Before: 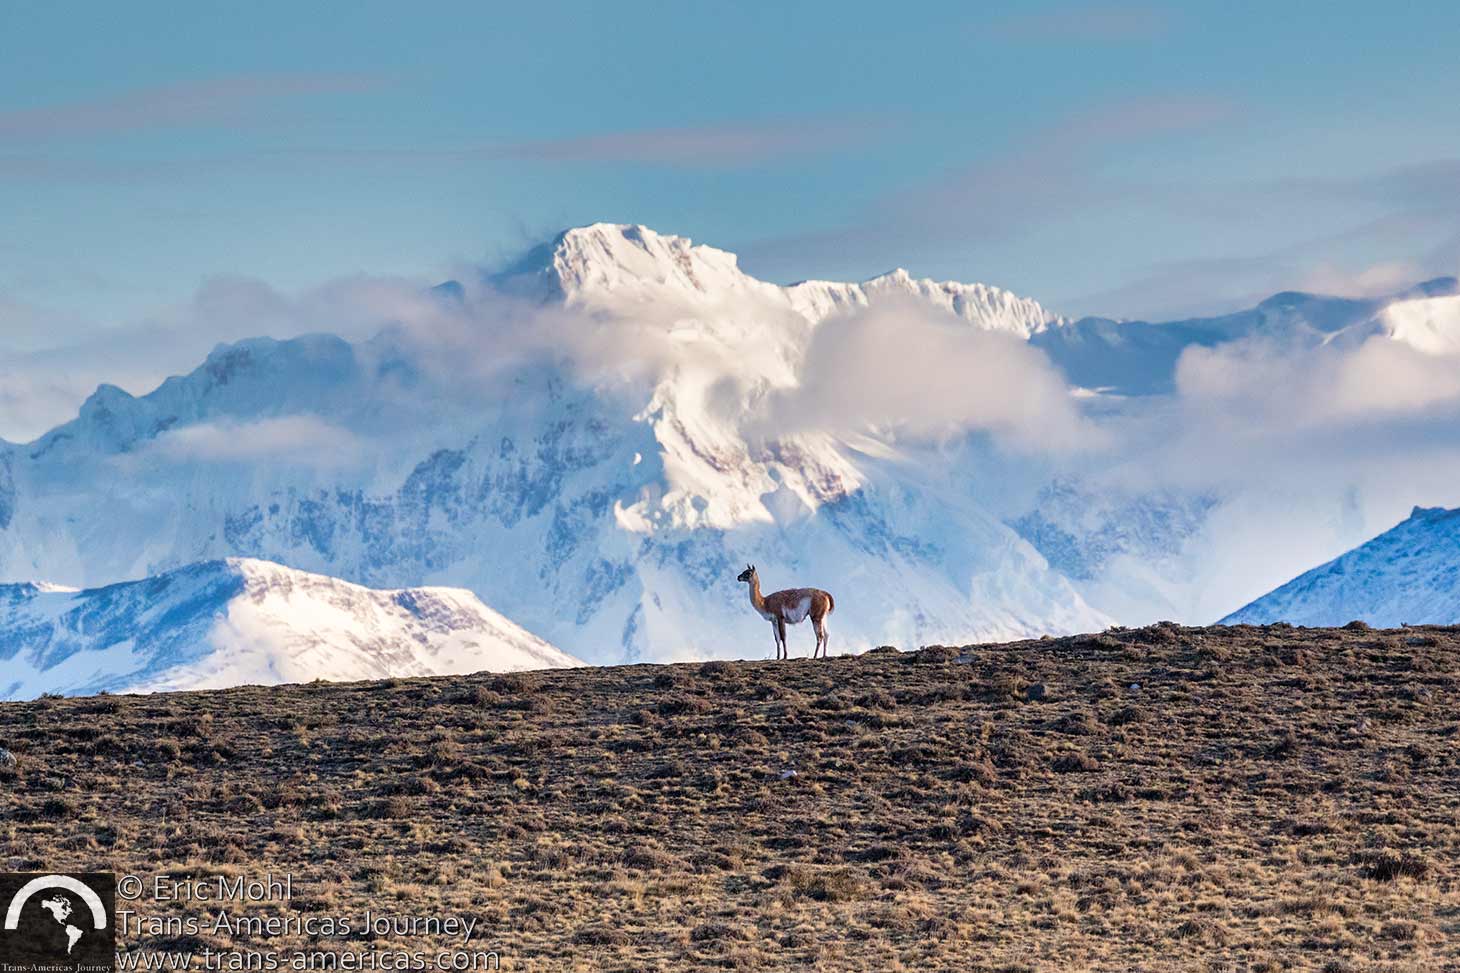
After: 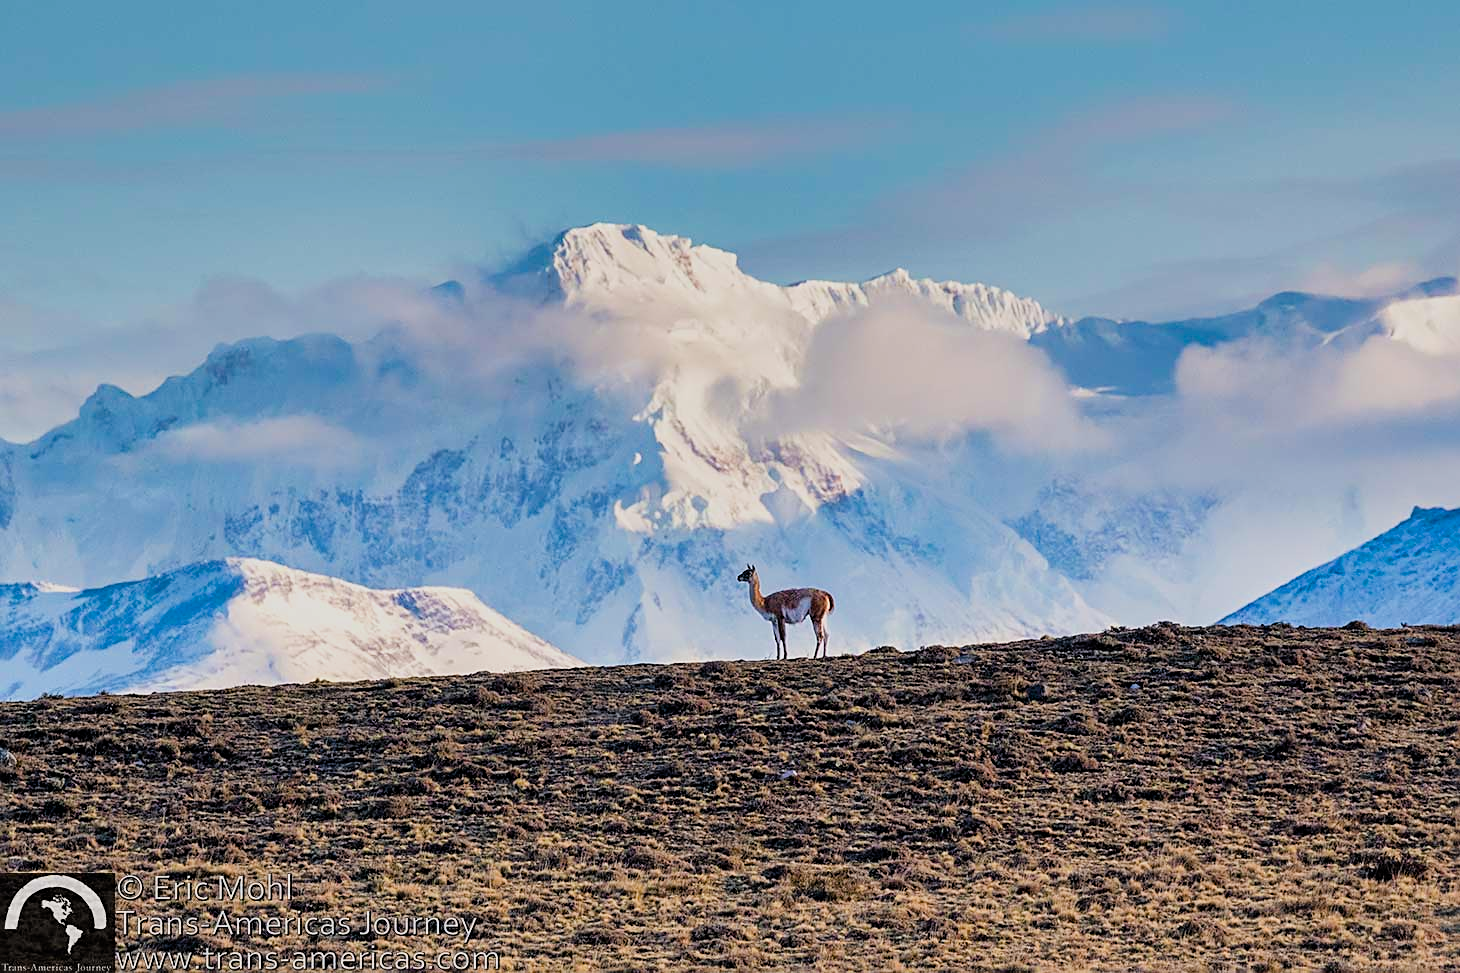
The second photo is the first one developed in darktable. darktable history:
sharpen: on, module defaults
filmic rgb: black relative exposure -8.15 EV, white relative exposure 3.76 EV, hardness 4.46
color balance rgb: perceptual saturation grading › global saturation 20%, global vibrance 20%
